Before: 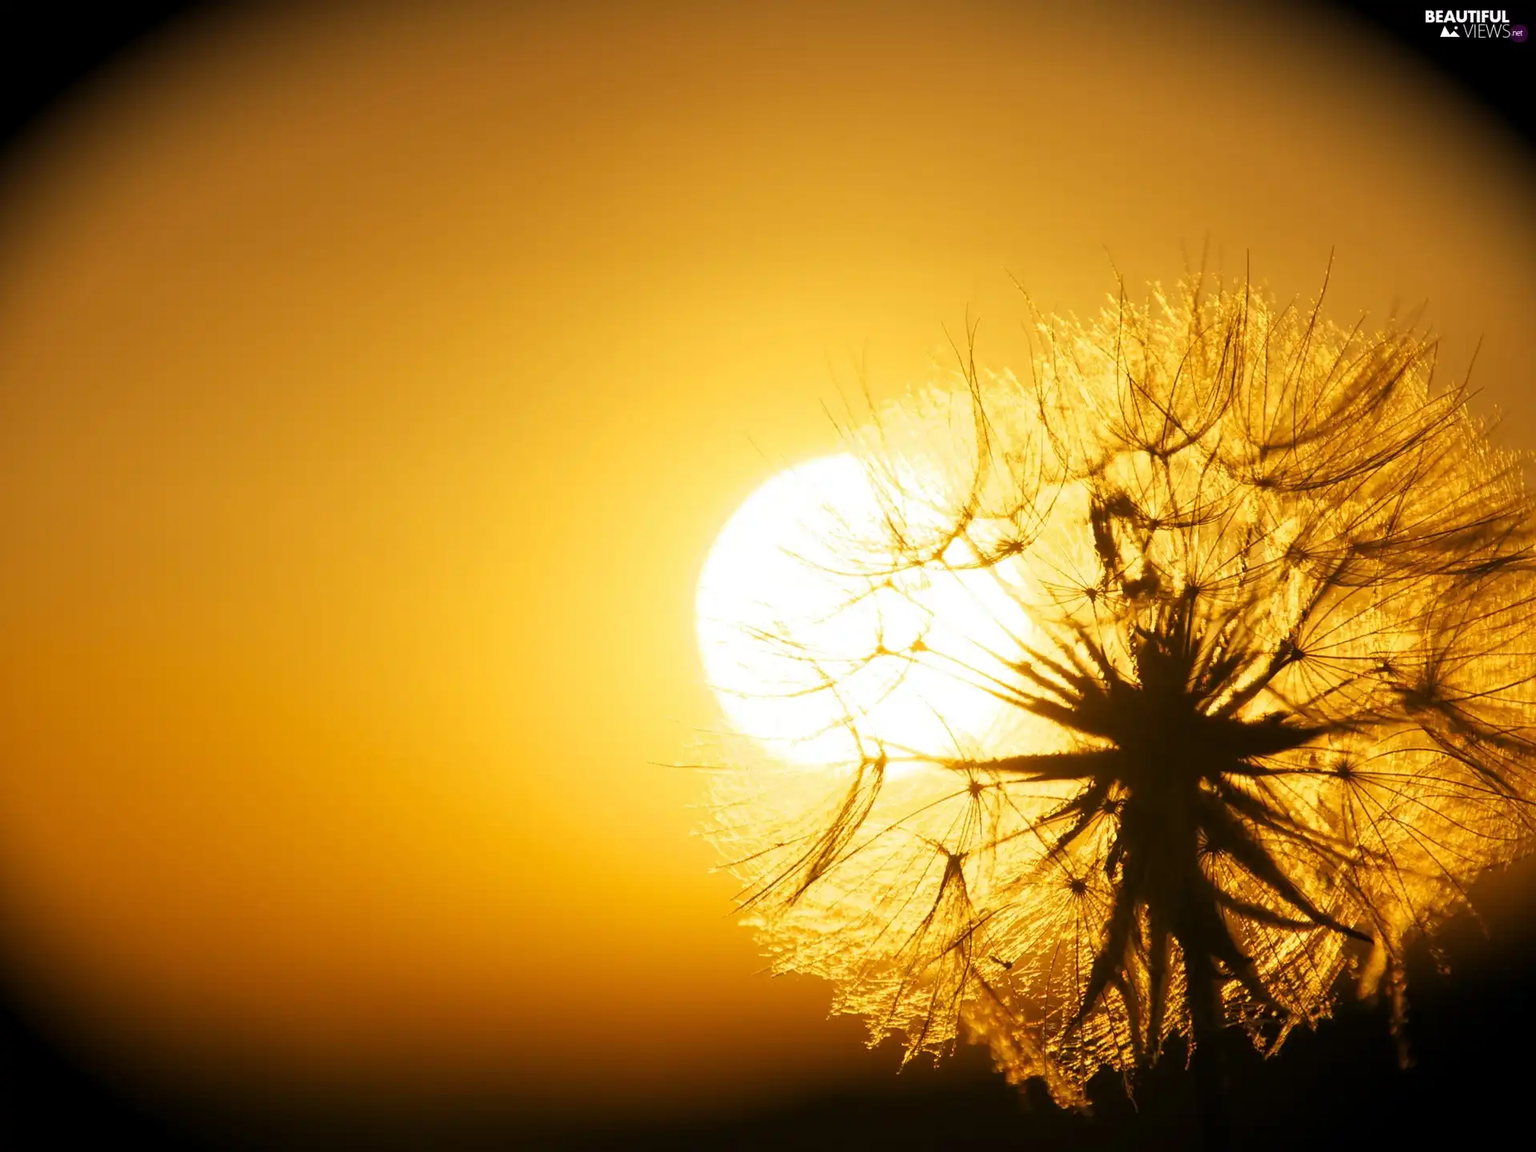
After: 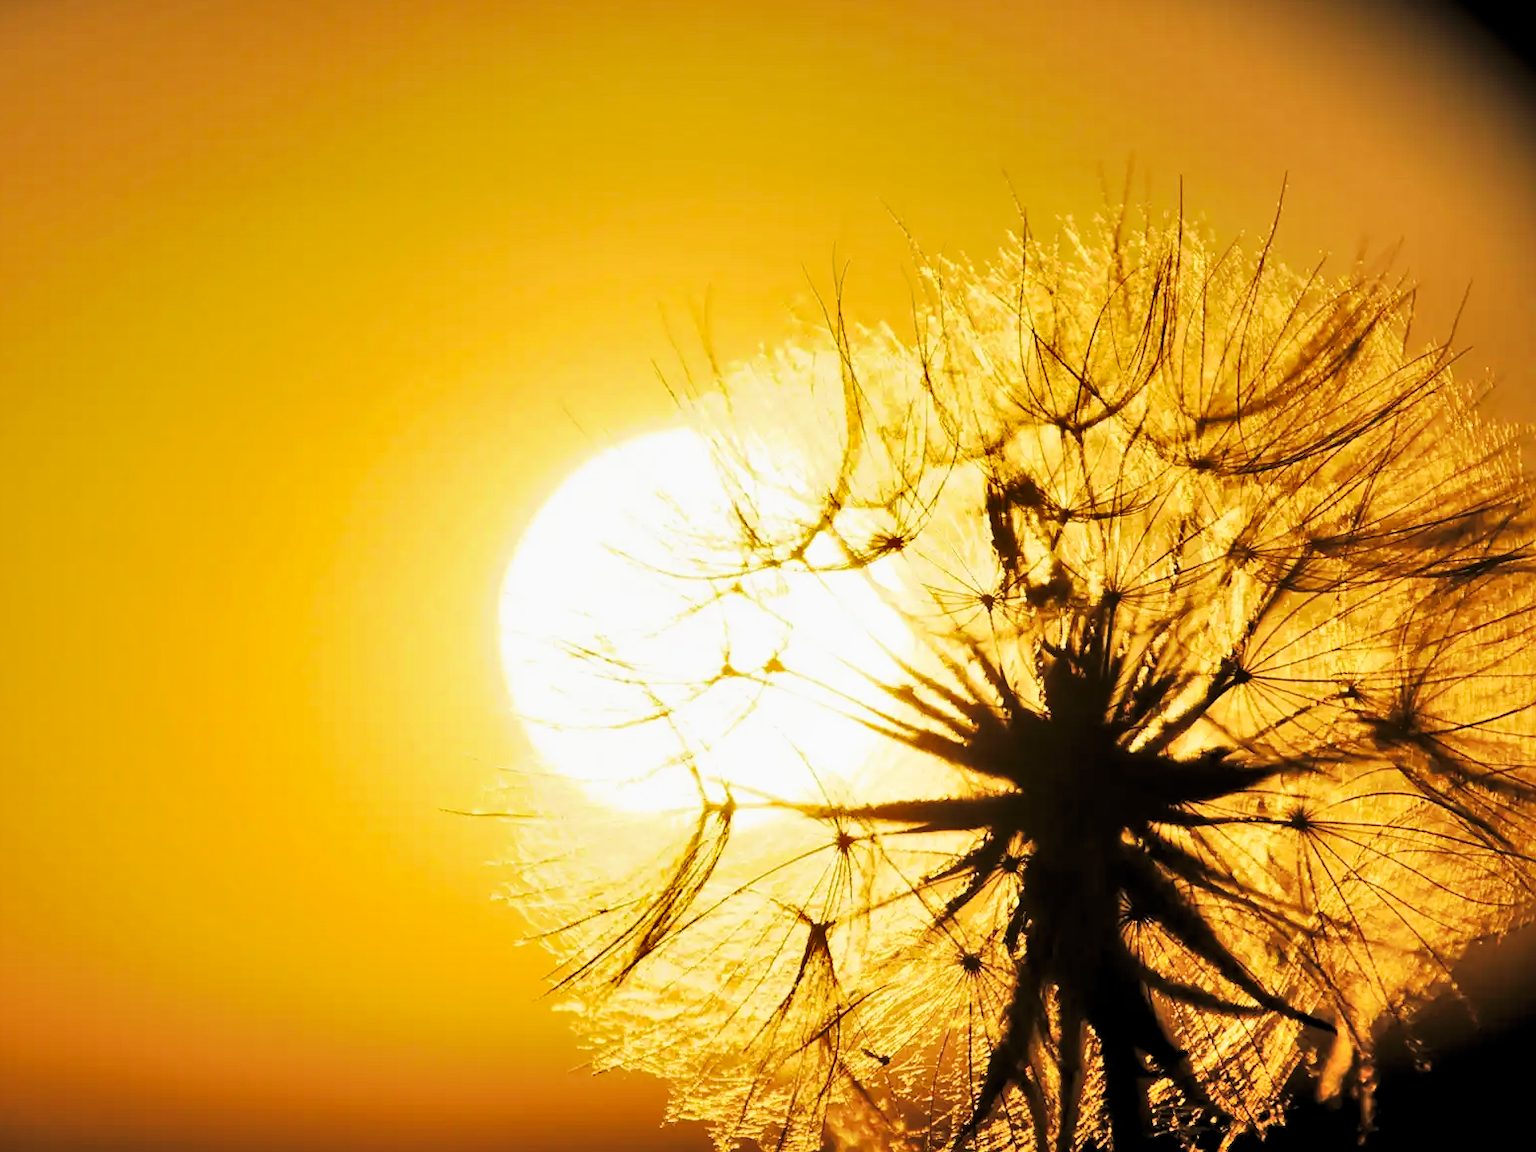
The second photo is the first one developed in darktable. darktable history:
crop: left 19.036%, top 9.356%, right 0.001%, bottom 9.655%
tone curve: curves: ch0 [(0, 0) (0.003, 0.024) (0.011, 0.029) (0.025, 0.044) (0.044, 0.072) (0.069, 0.104) (0.1, 0.131) (0.136, 0.159) (0.177, 0.191) (0.224, 0.245) (0.277, 0.298) (0.335, 0.354) (0.399, 0.428) (0.468, 0.503) (0.543, 0.596) (0.623, 0.684) (0.709, 0.781) (0.801, 0.843) (0.898, 0.946) (1, 1)], preserve colors none
levels: levels [0.029, 0.545, 0.971]
exposure: exposure 0.509 EV, compensate highlight preservation false
filmic rgb: black relative exposure -7.65 EV, white relative exposure 4.56 EV, hardness 3.61, contrast 1.116
shadows and highlights: shadows color adjustment 98.02%, highlights color adjustment 58.01%, low approximation 0.01, soften with gaussian
sharpen: amount 0.204
